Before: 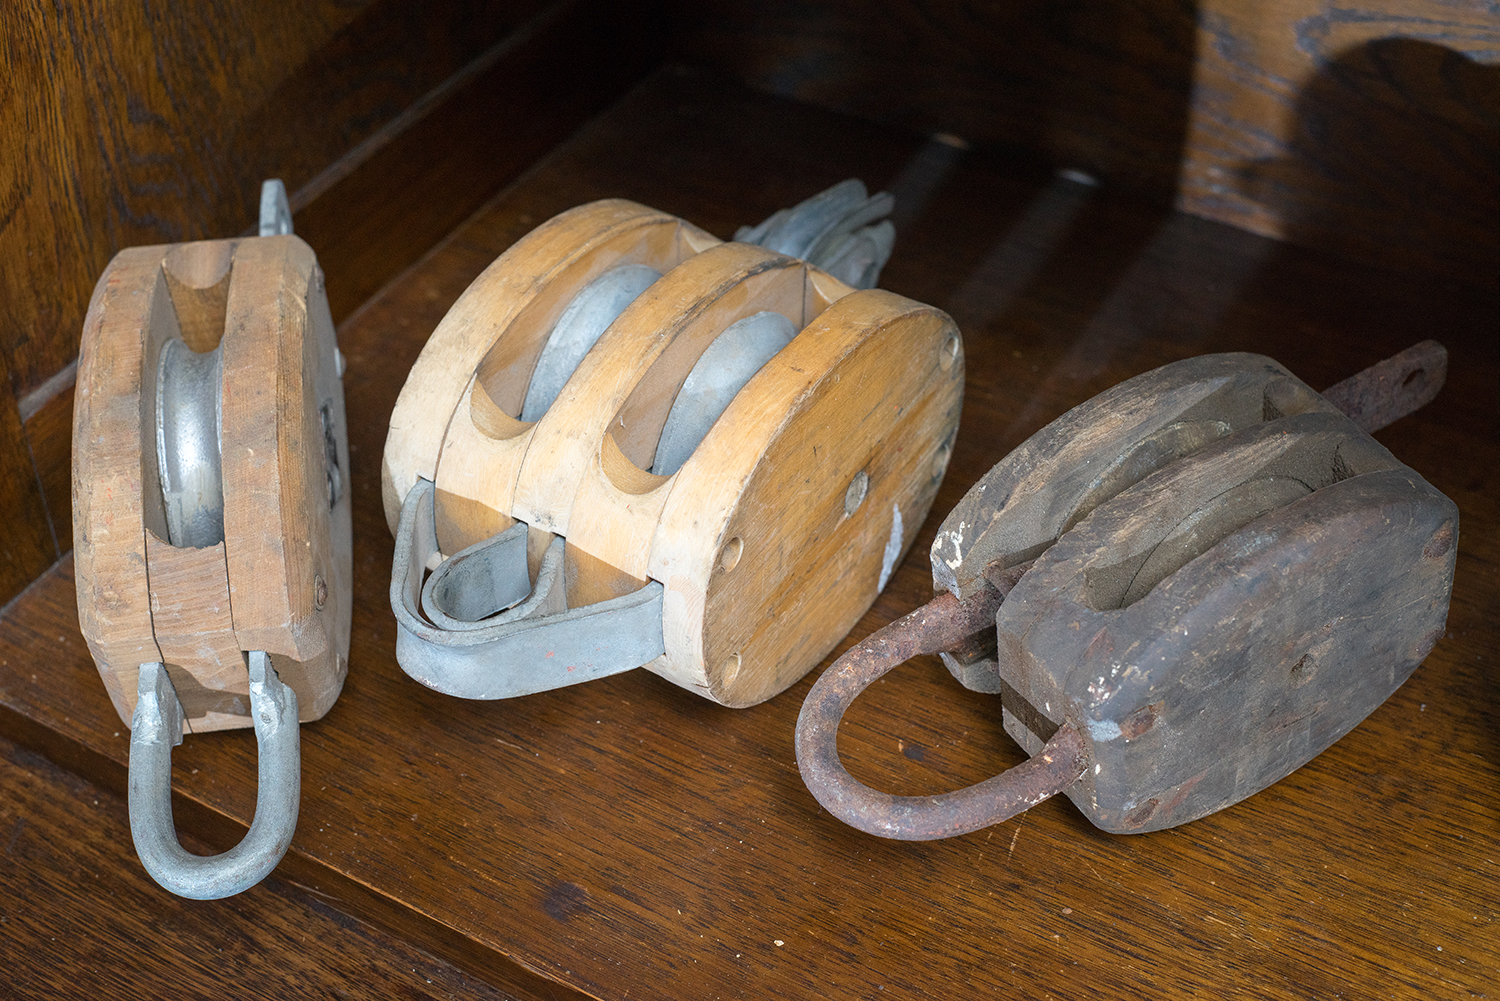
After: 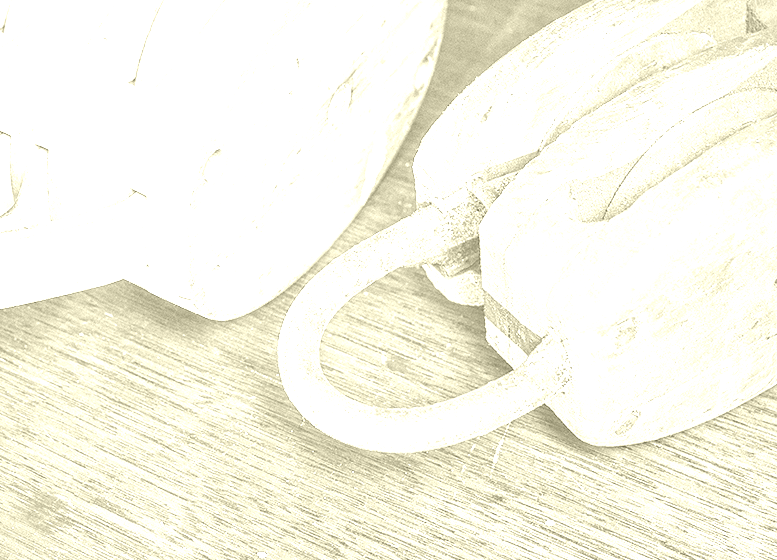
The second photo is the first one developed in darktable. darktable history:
exposure: exposure 3 EV, compensate highlight preservation false
color correction: highlights a* -7.33, highlights b* 1.26, shadows a* -3.55, saturation 1.4
crop: left 34.479%, top 38.822%, right 13.718%, bottom 5.172%
contrast equalizer: octaves 7, y [[0.5, 0.542, 0.583, 0.625, 0.667, 0.708], [0.5 ×6], [0.5 ×6], [0 ×6], [0 ×6]]
colorize: hue 43.2°, saturation 40%, version 1
